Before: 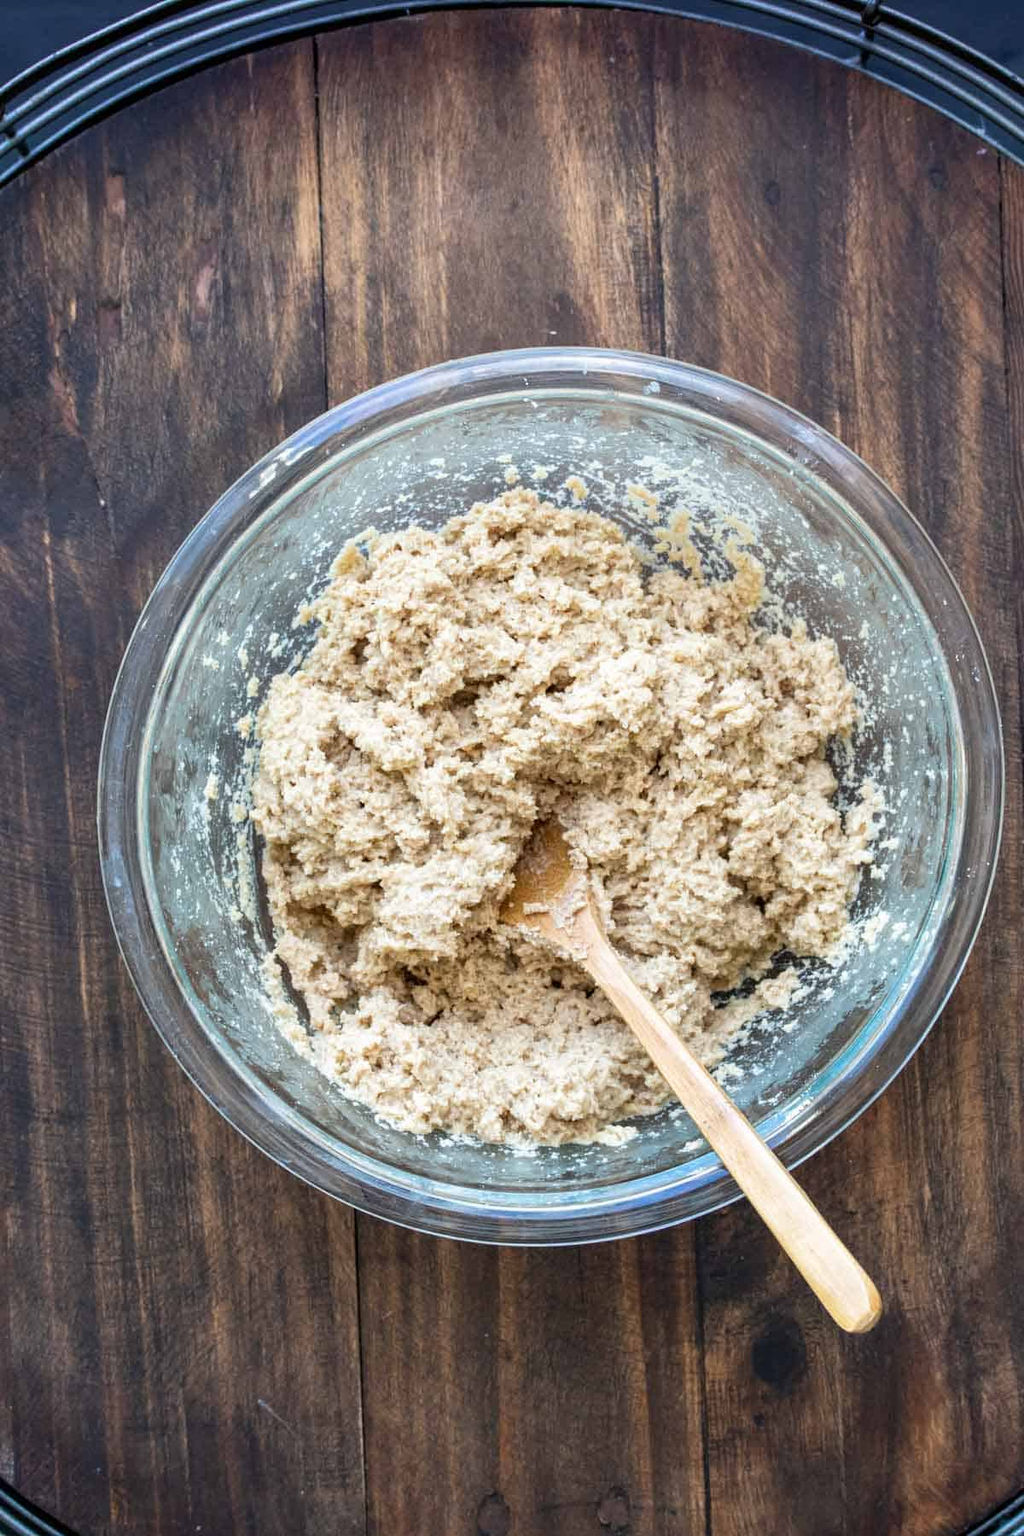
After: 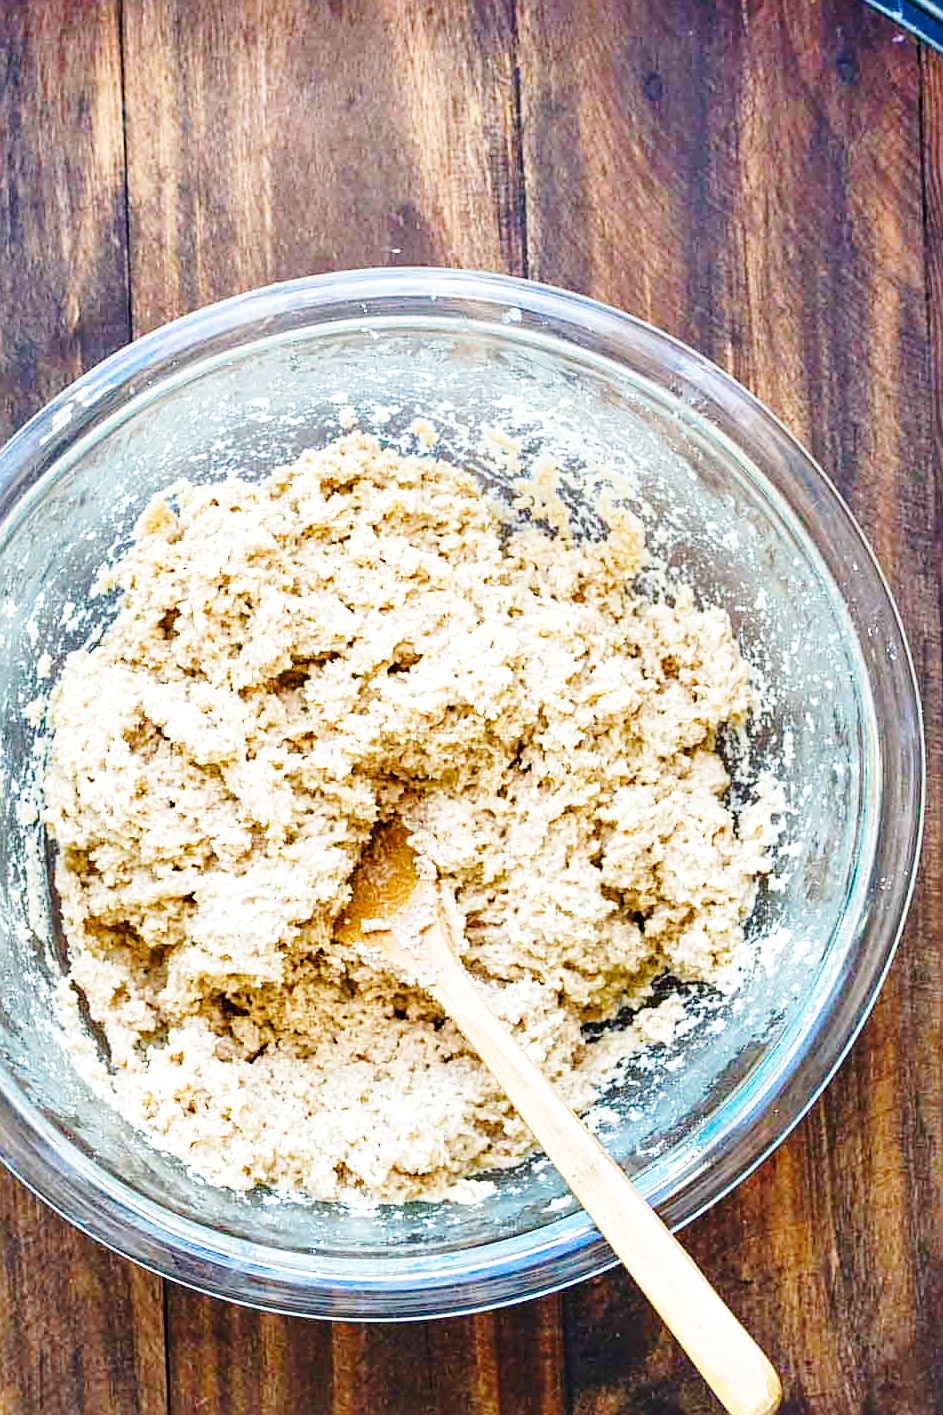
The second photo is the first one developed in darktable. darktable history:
color balance rgb: perceptual saturation grading › global saturation 0.135%, perceptual saturation grading › highlights -16.836%, perceptual saturation grading › mid-tones 33.731%, perceptual saturation grading › shadows 50.319%, global vibrance 20%
crop and rotate: left 21.064%, top 7.756%, right 0.319%, bottom 13.587%
sharpen: on, module defaults
base curve: curves: ch0 [(0, 0) (0.036, 0.037) (0.121, 0.228) (0.46, 0.76) (0.859, 0.983) (1, 1)], preserve colors none
tone equalizer: edges refinement/feathering 500, mask exposure compensation -1.57 EV, preserve details no
